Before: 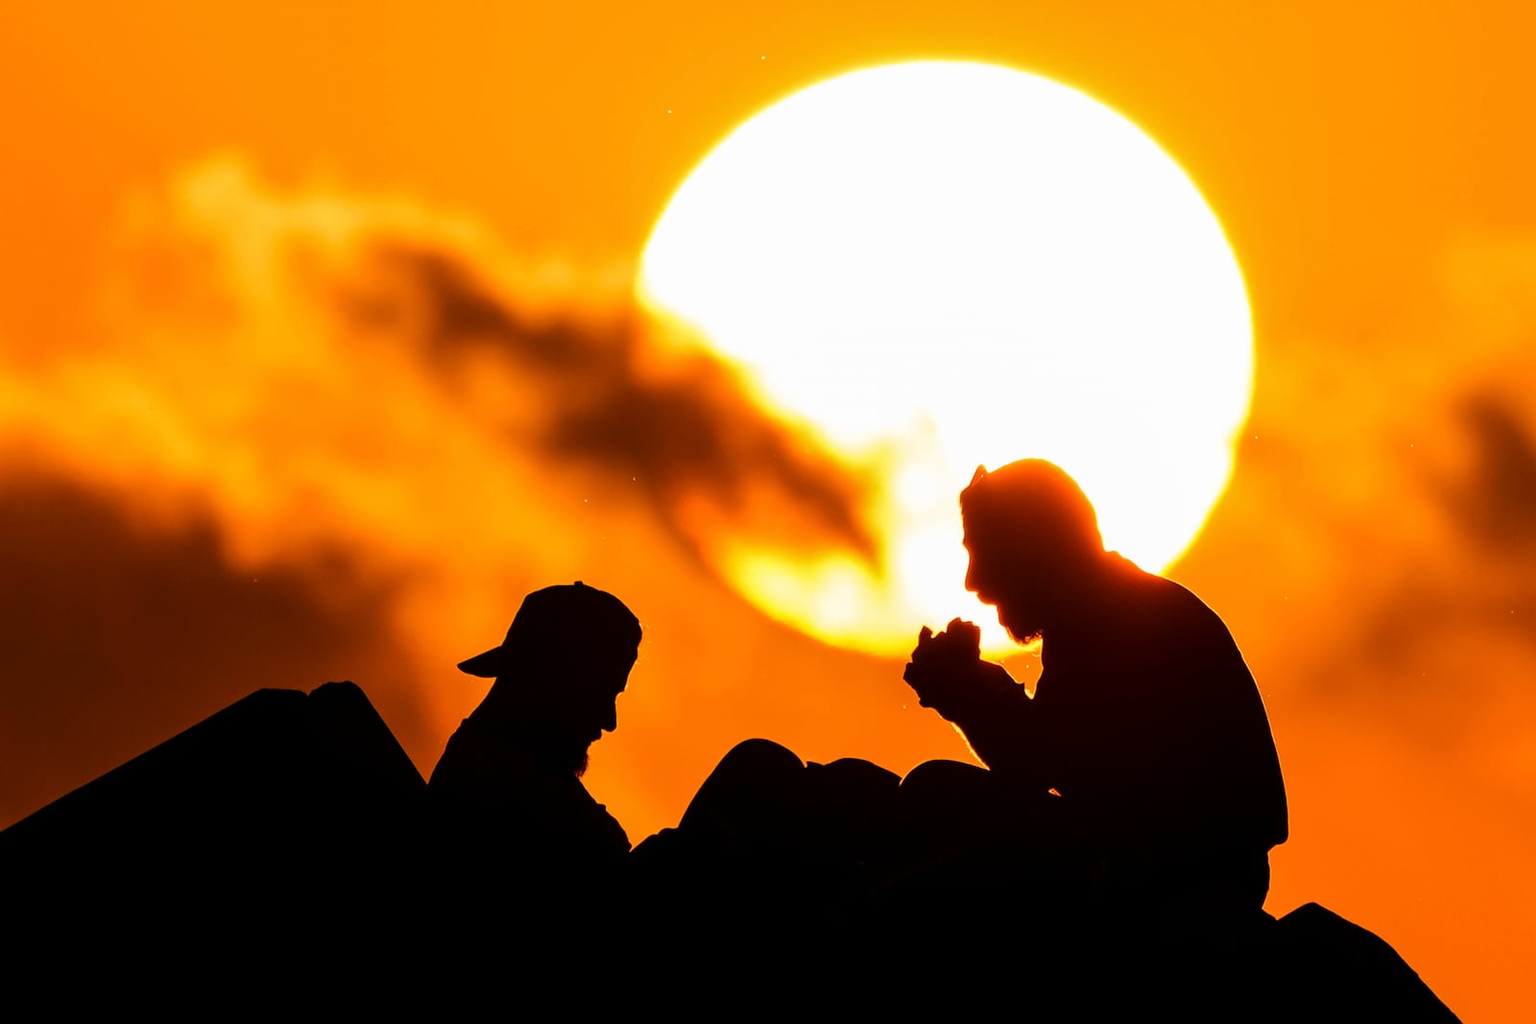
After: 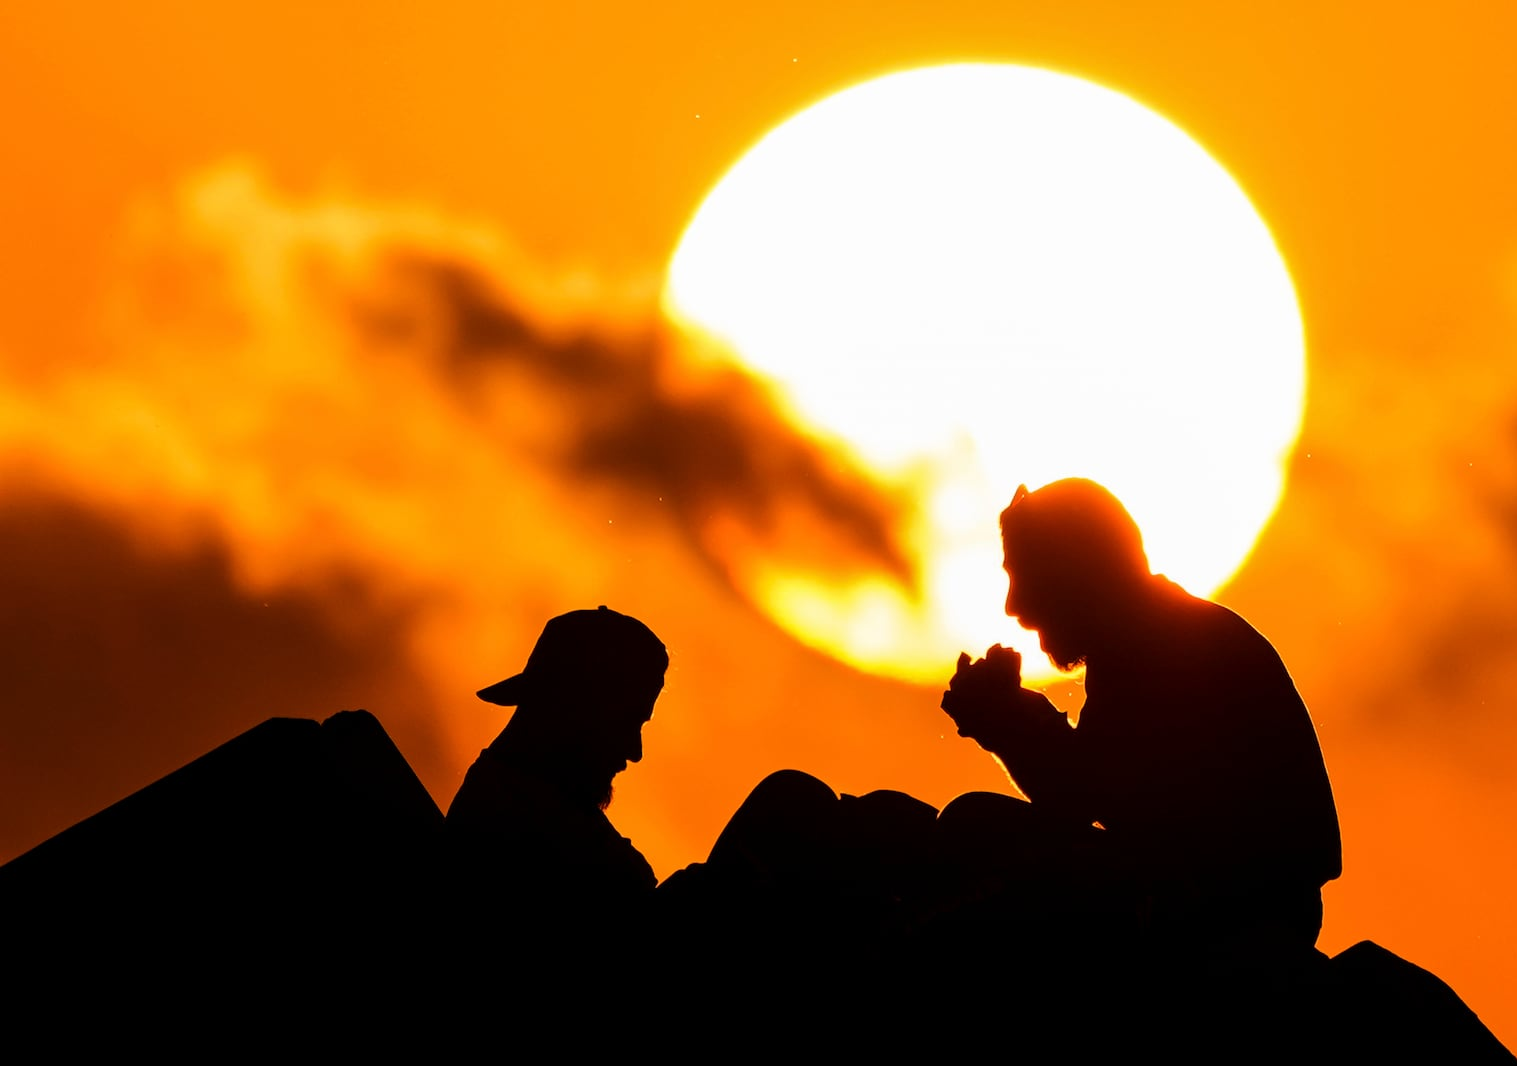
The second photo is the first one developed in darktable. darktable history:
crop and rotate: left 0%, right 5.157%
